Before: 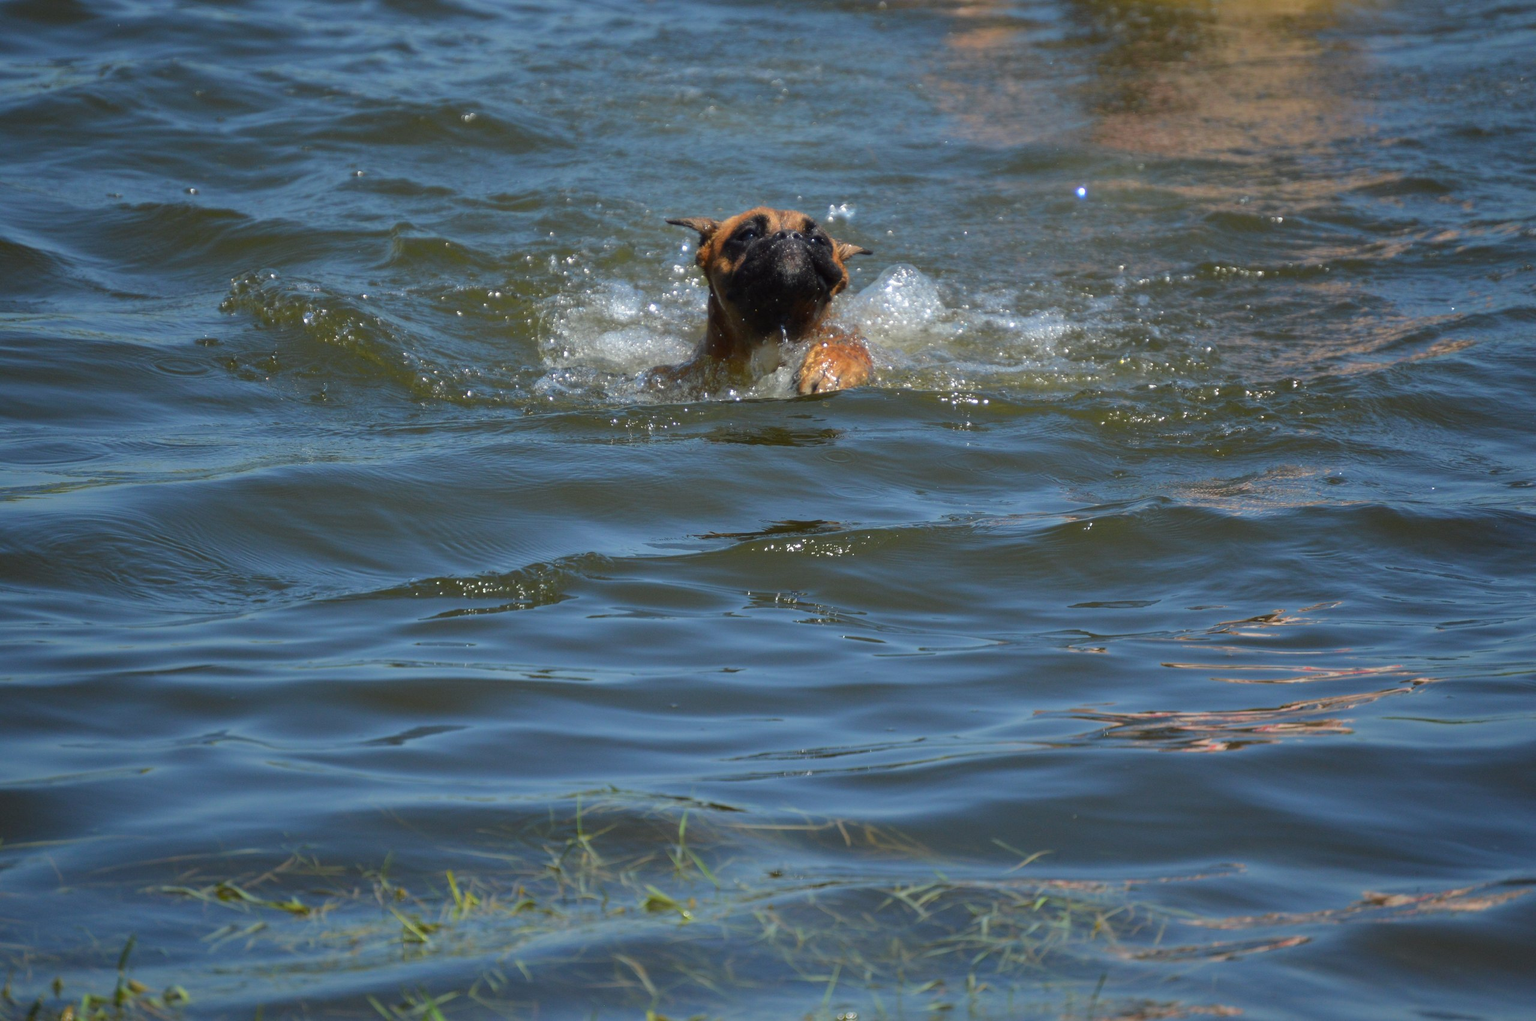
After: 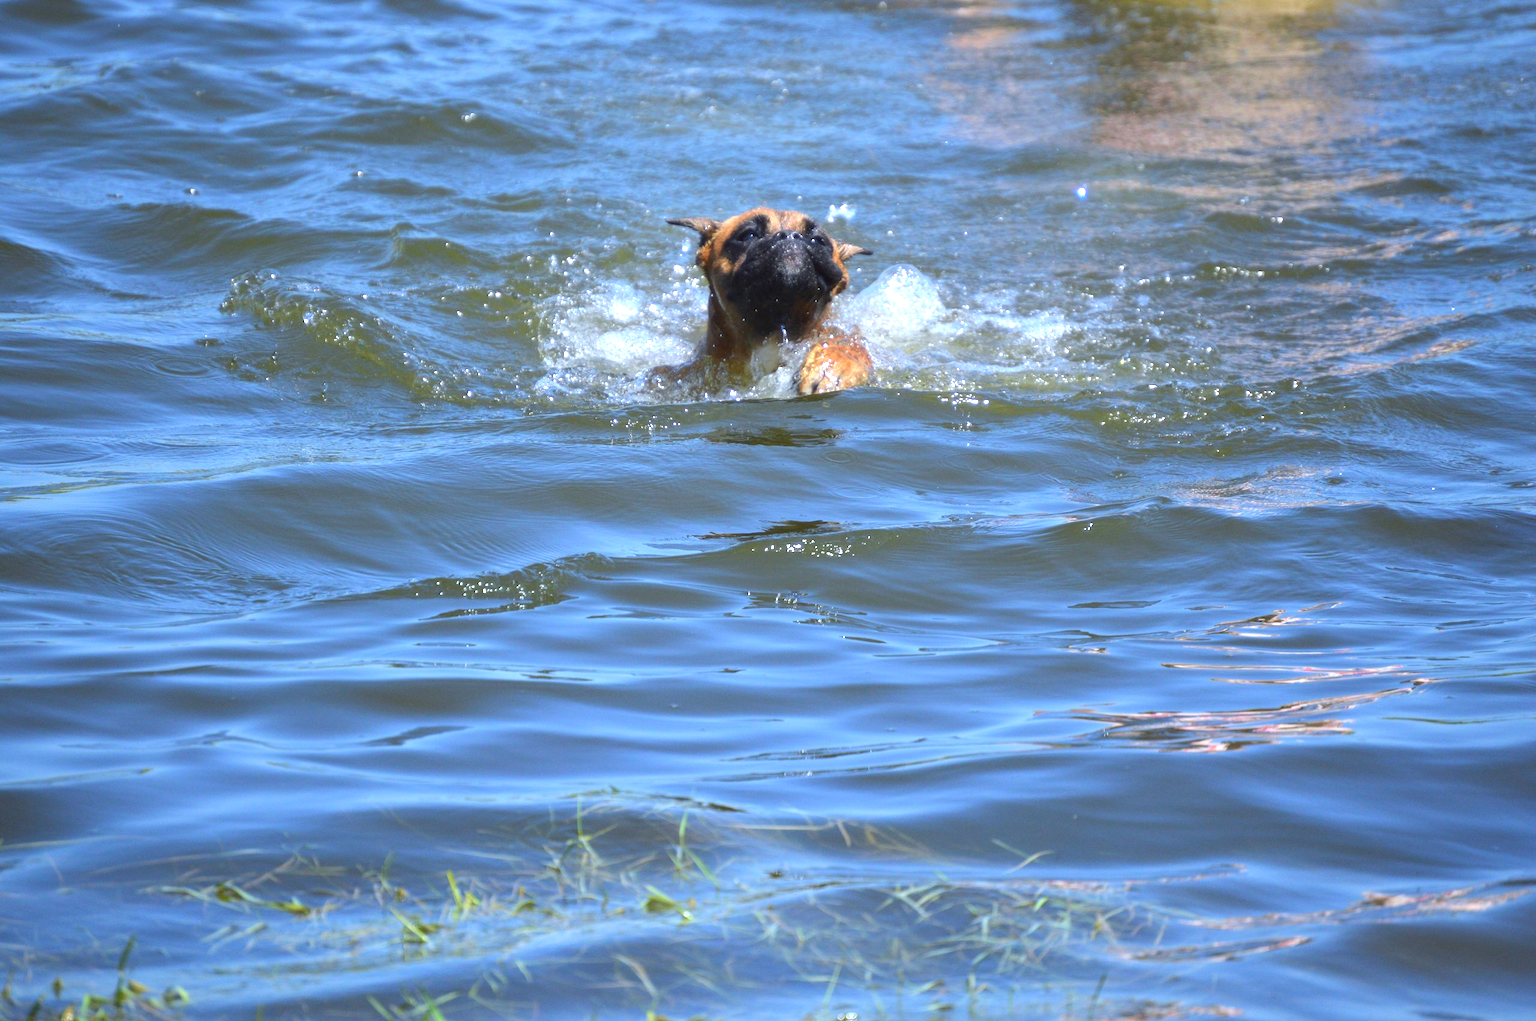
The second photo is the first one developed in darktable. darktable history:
white balance: red 0.948, green 1.02, blue 1.176
exposure: black level correction 0, exposure 1.1 EV, compensate highlight preservation false
